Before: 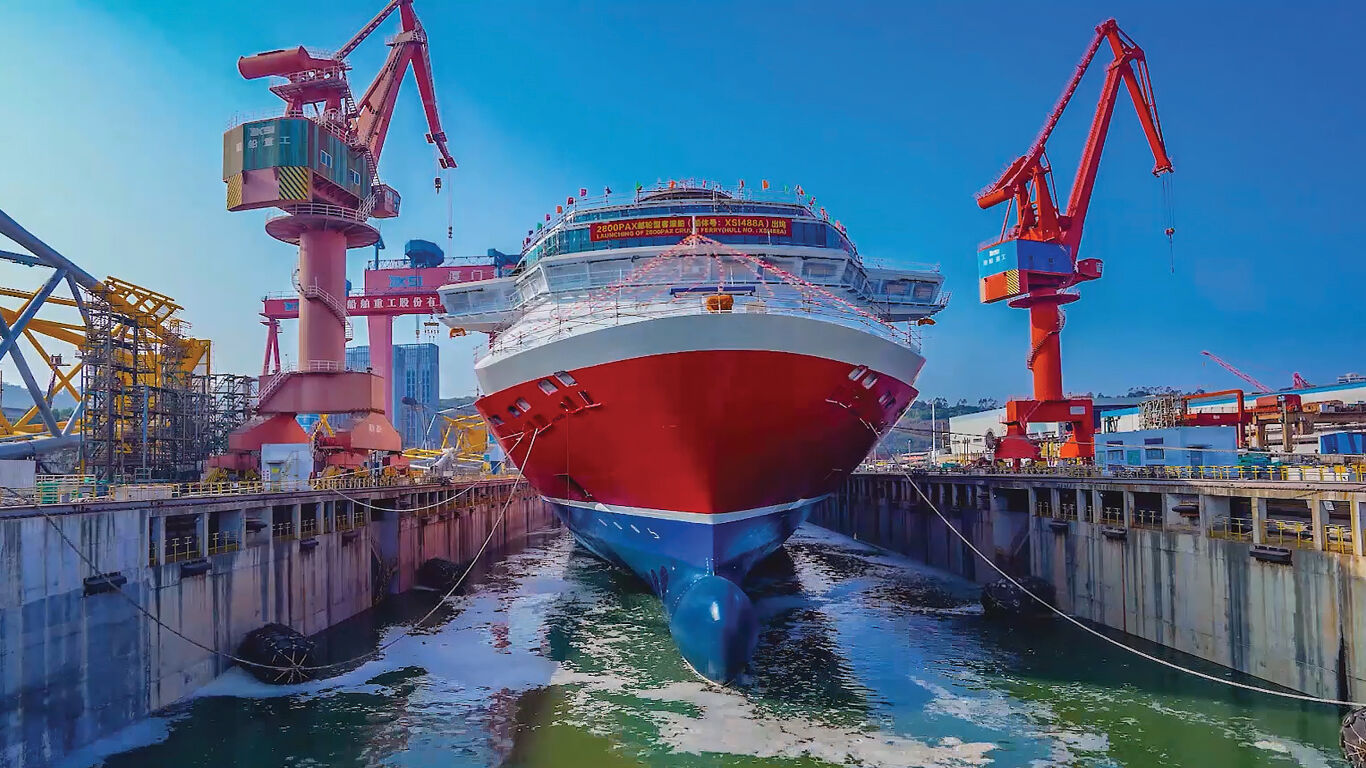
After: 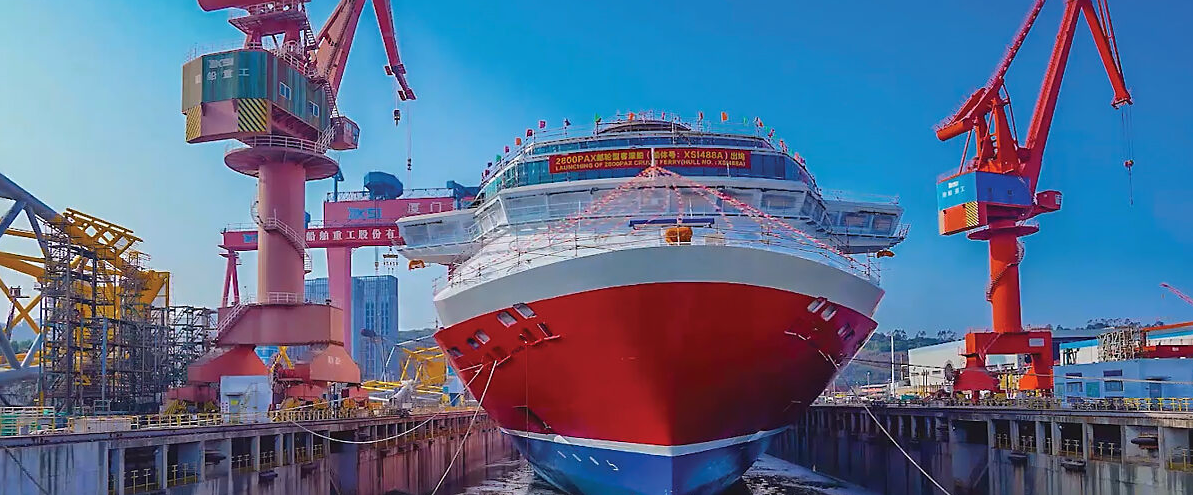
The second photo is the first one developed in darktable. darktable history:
contrast equalizer: octaves 7, y [[0.502, 0.505, 0.512, 0.529, 0.564, 0.588], [0.5 ×6], [0.502, 0.505, 0.512, 0.529, 0.564, 0.588], [0, 0.001, 0.001, 0.004, 0.008, 0.011], [0, 0.001, 0.001, 0.004, 0.008, 0.011]], mix -1
sharpen: on, module defaults
crop: left 3.015%, top 8.969%, right 9.647%, bottom 26.457%
white balance: emerald 1
